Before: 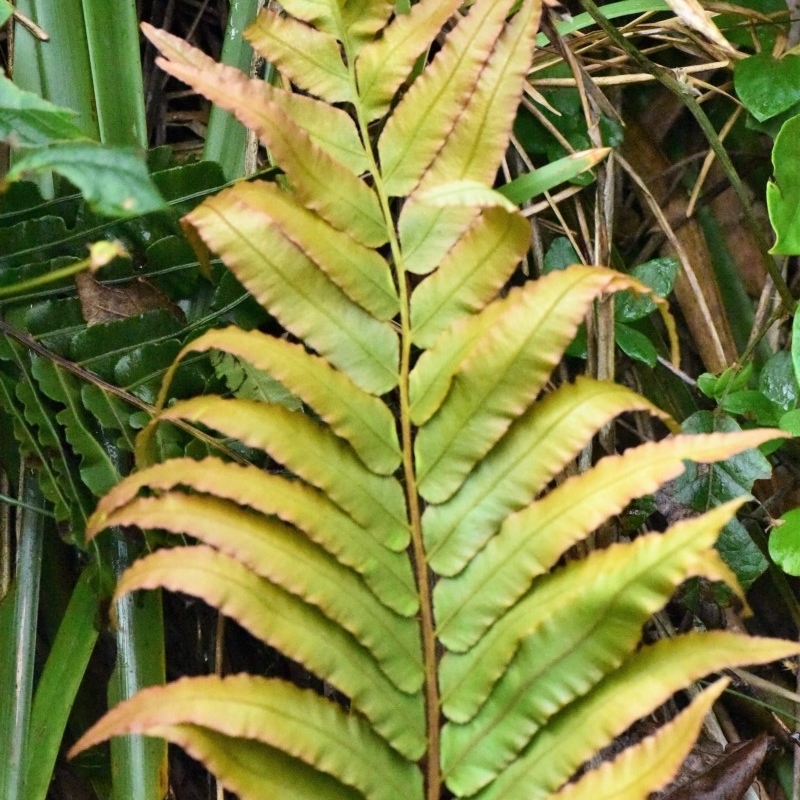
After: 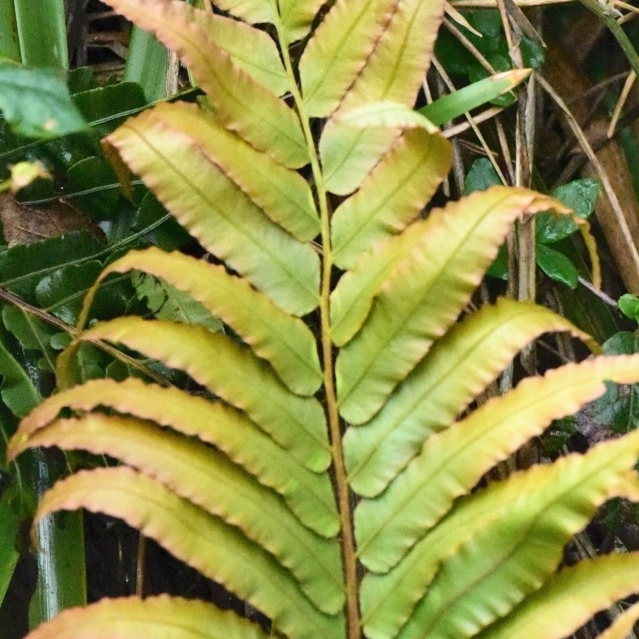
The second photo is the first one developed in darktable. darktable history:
crop and rotate: left 10.071%, top 10.071%, right 10.02%, bottom 10.02%
shadows and highlights: shadows 62.66, white point adjustment 0.37, highlights -34.44, compress 83.82%
